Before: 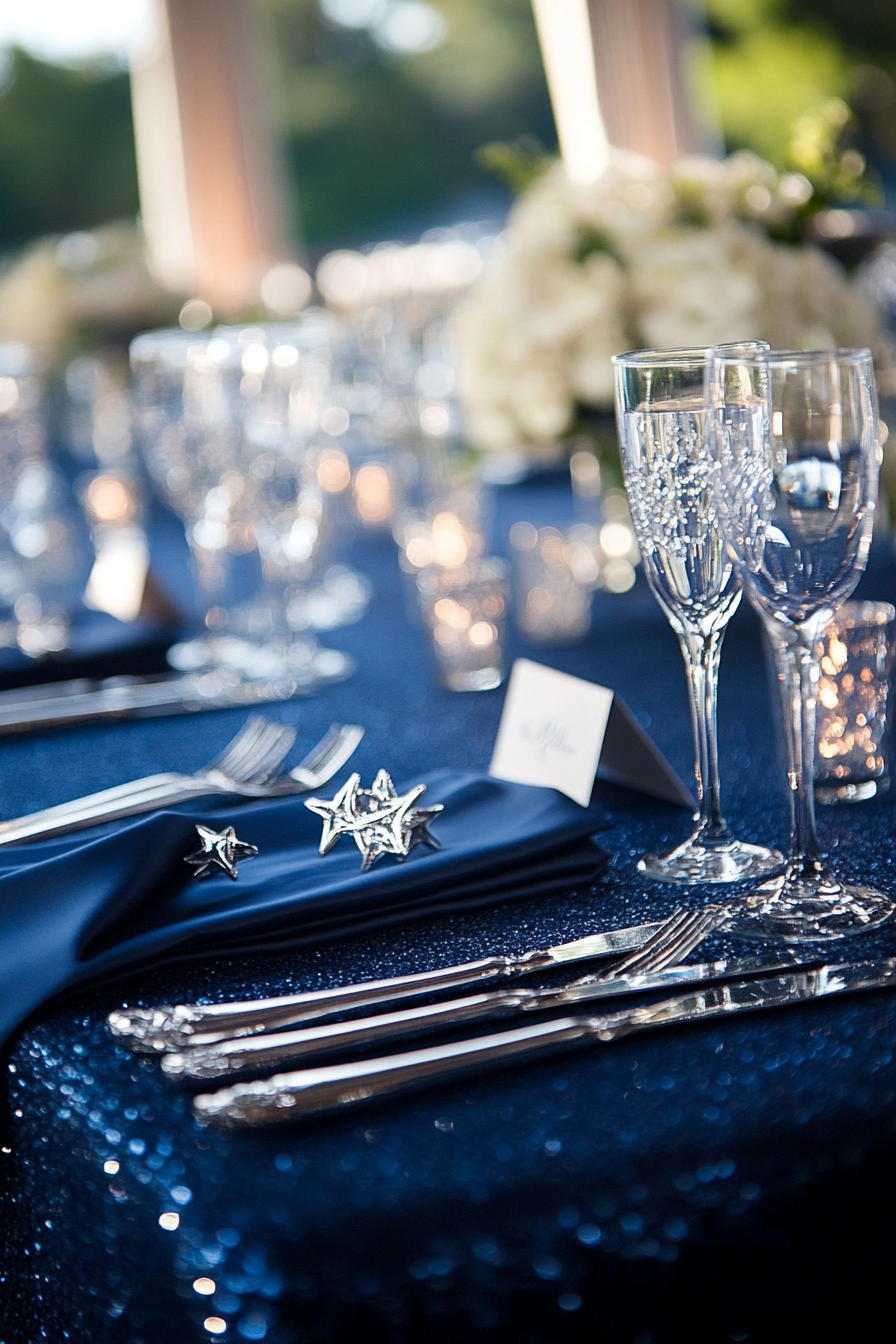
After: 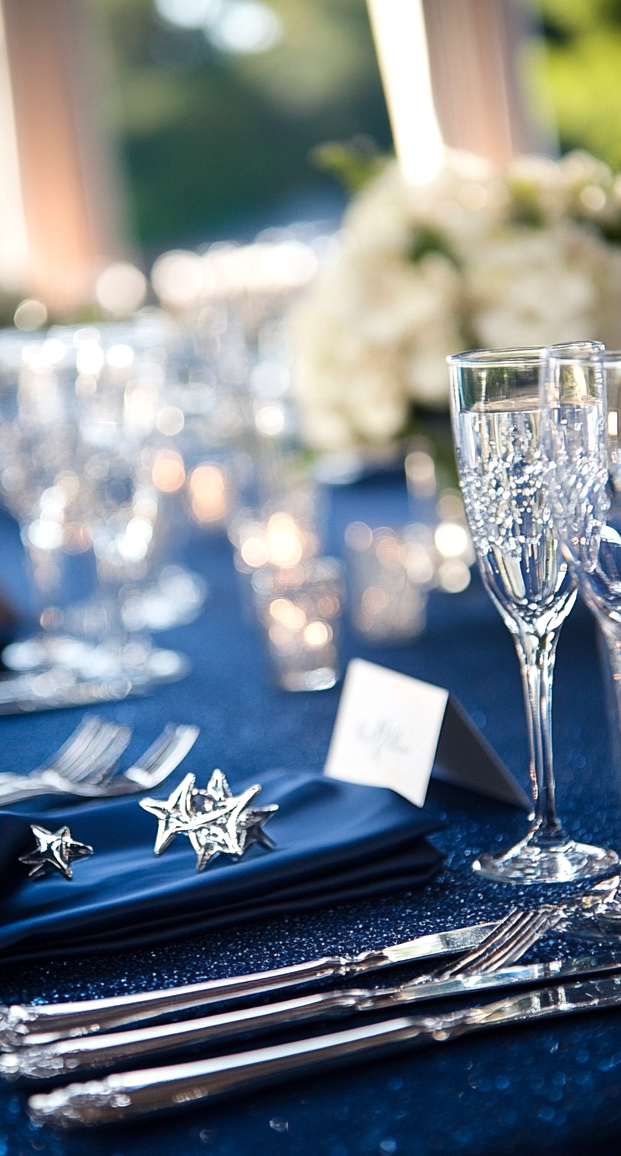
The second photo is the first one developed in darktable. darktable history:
levels: levels [0, 0.476, 0.951]
crop: left 18.479%, right 12.2%, bottom 13.971%
